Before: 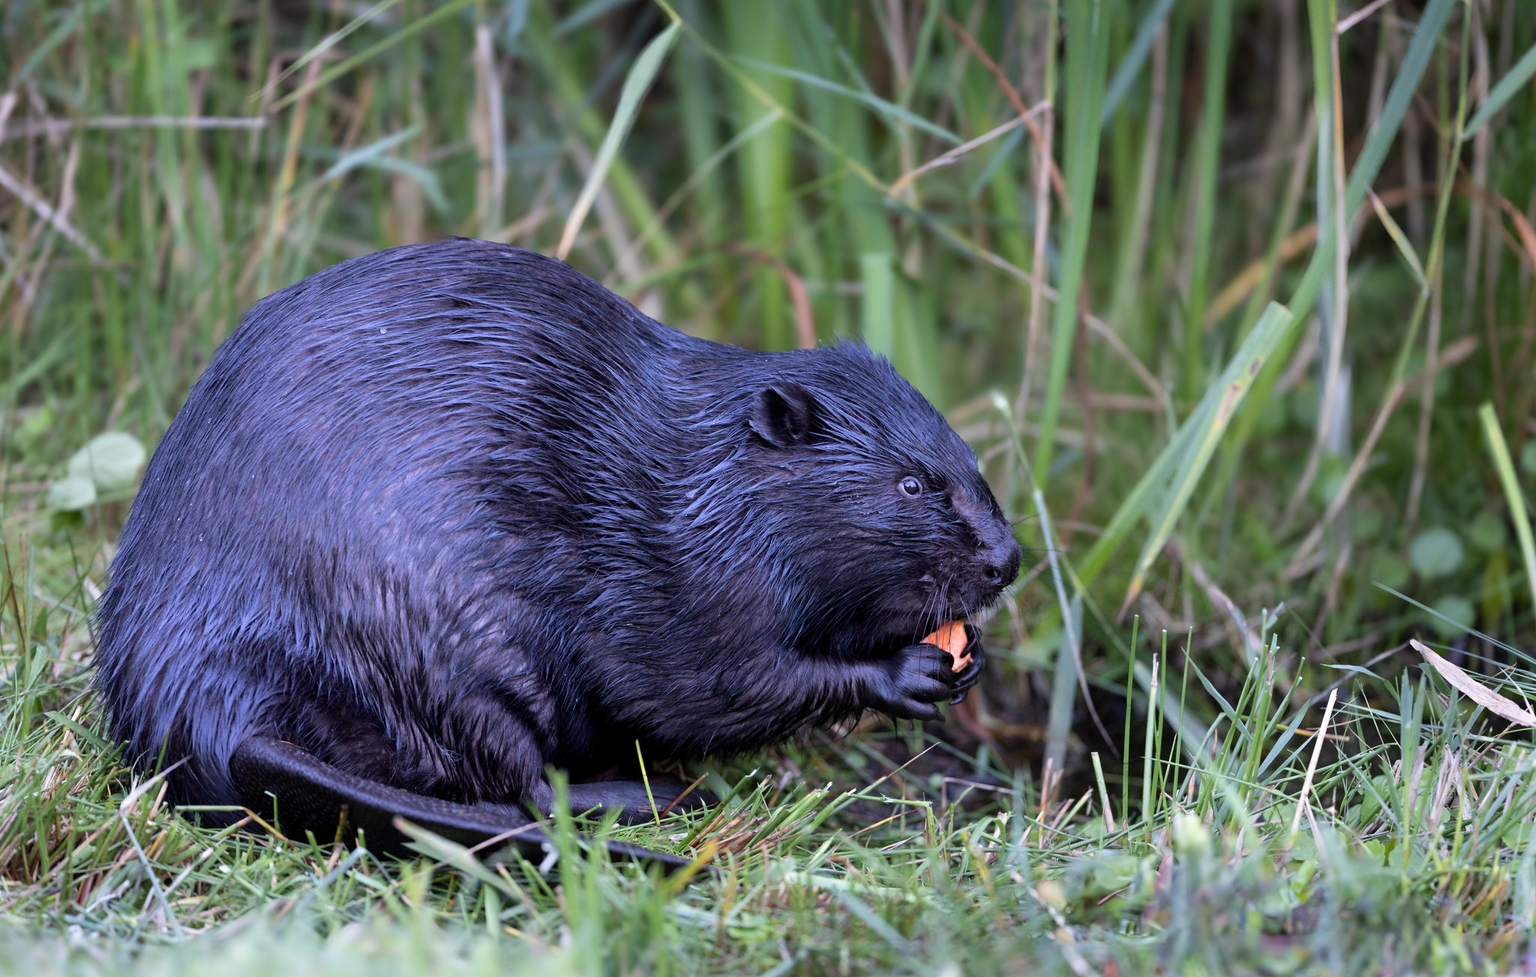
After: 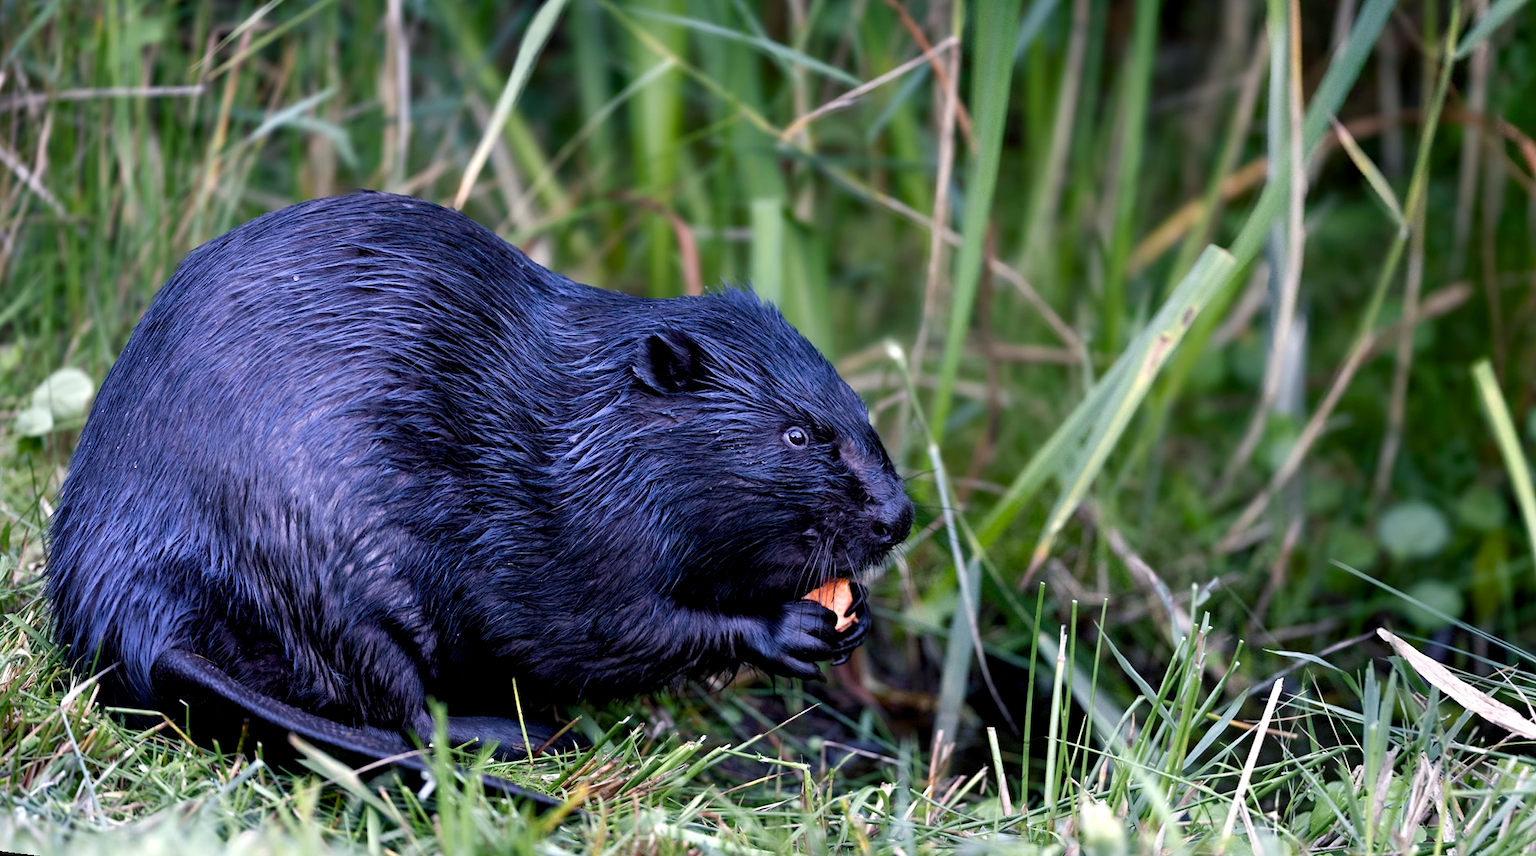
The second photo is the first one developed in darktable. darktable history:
exposure: black level correction 0.001, exposure -0.2 EV, compensate highlight preservation false
color balance rgb: shadows lift › chroma 2.79%, shadows lift › hue 190.66°, power › hue 171.85°, highlights gain › chroma 2.16%, highlights gain › hue 75.26°, global offset › luminance -0.51%, perceptual saturation grading › highlights -33.8%, perceptual saturation grading › mid-tones 14.98%, perceptual saturation grading › shadows 48.43%, perceptual brilliance grading › highlights 15.68%, perceptual brilliance grading › mid-tones 6.62%, perceptual brilliance grading › shadows -14.98%, global vibrance 11.32%, contrast 5.05%
rotate and perspective: rotation 1.69°, lens shift (vertical) -0.023, lens shift (horizontal) -0.291, crop left 0.025, crop right 0.988, crop top 0.092, crop bottom 0.842
